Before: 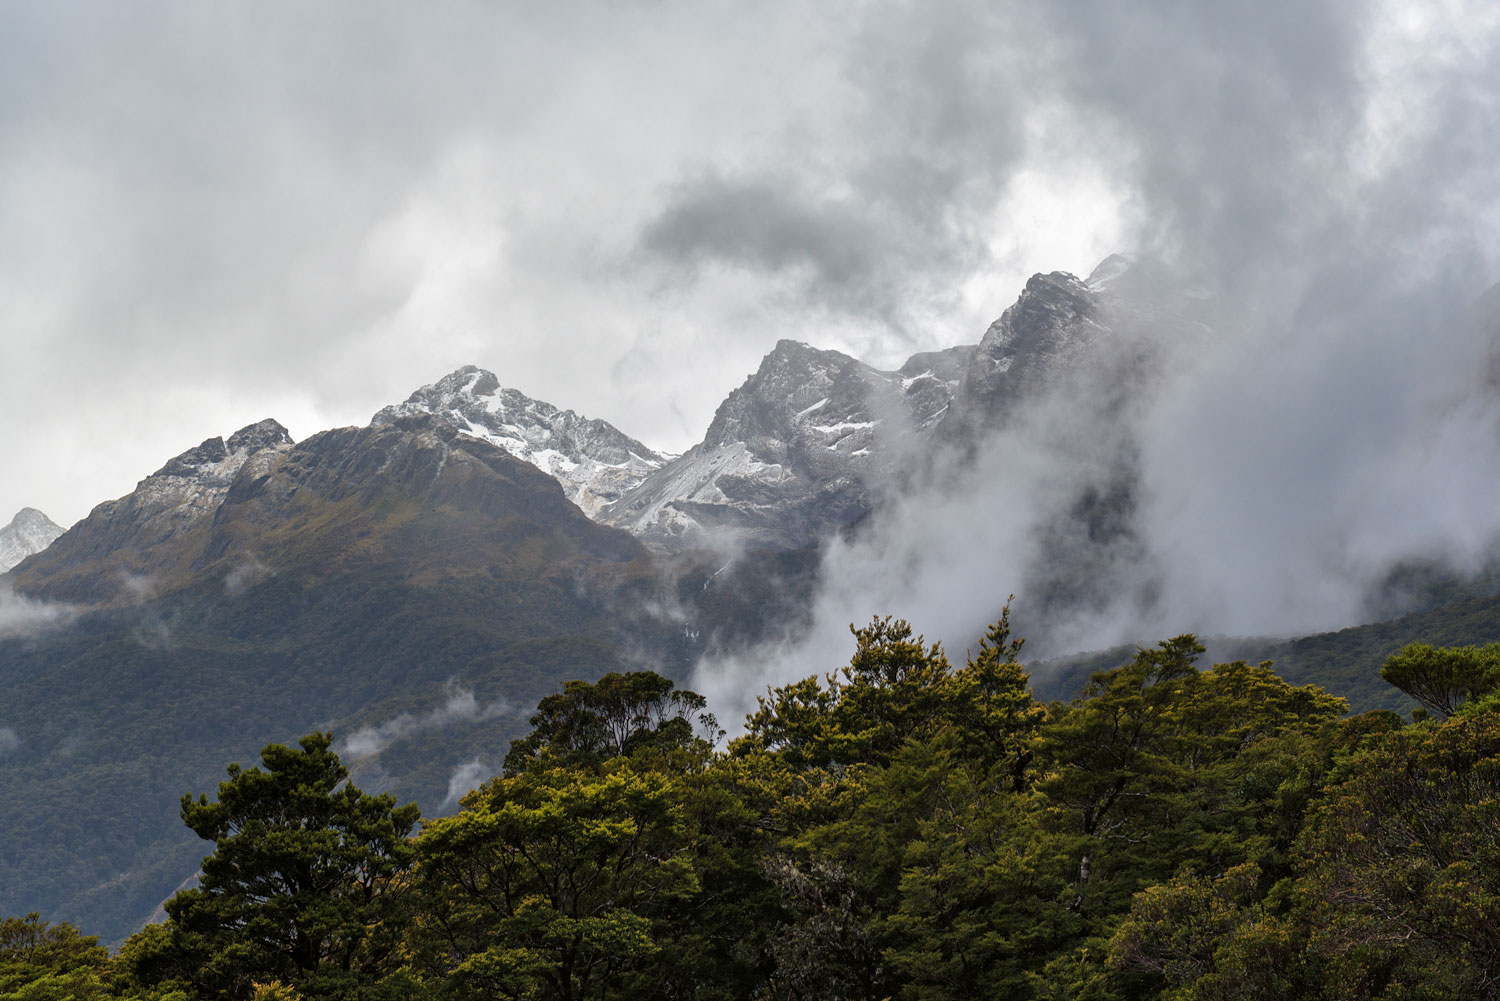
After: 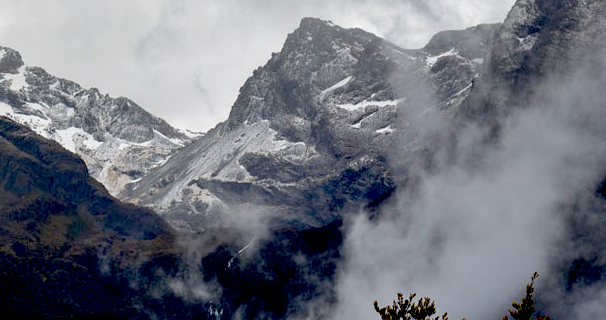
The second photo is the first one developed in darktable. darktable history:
crop: left 31.751%, top 32.172%, right 27.8%, bottom 35.83%
exposure: black level correction 0.1, exposure -0.092 EV, compensate highlight preservation false
